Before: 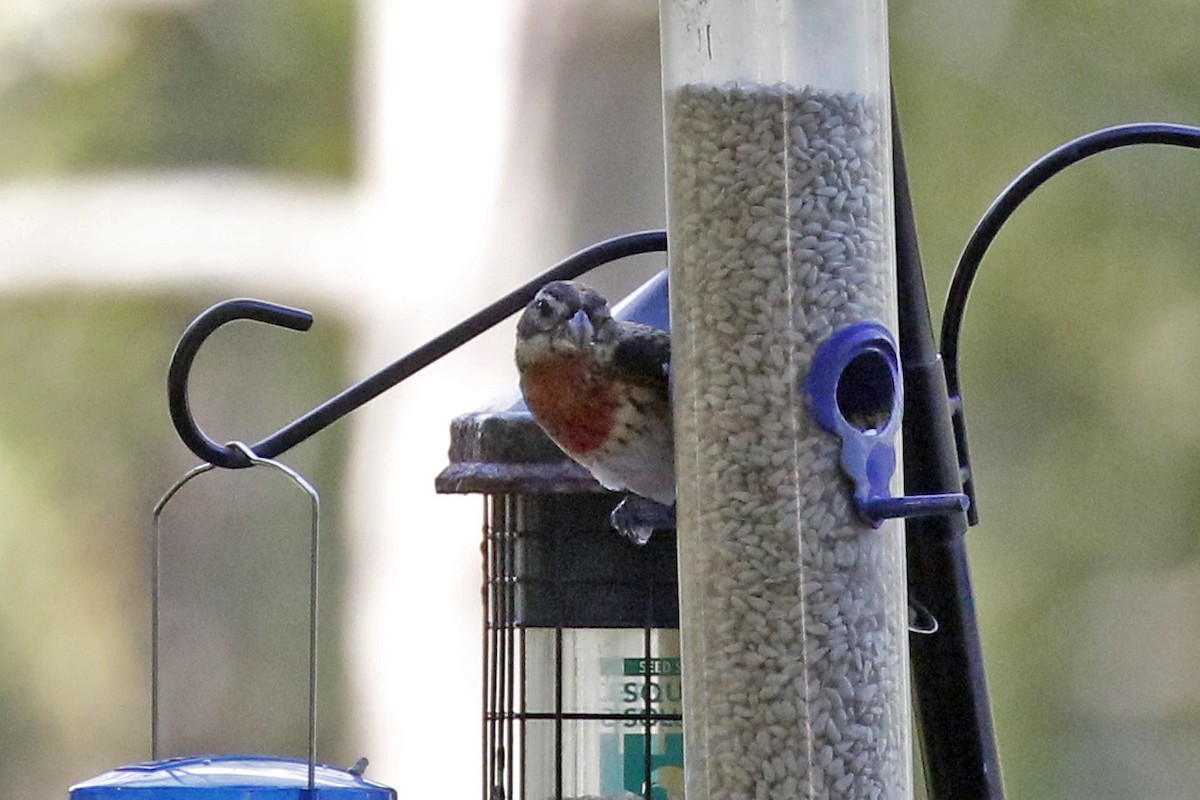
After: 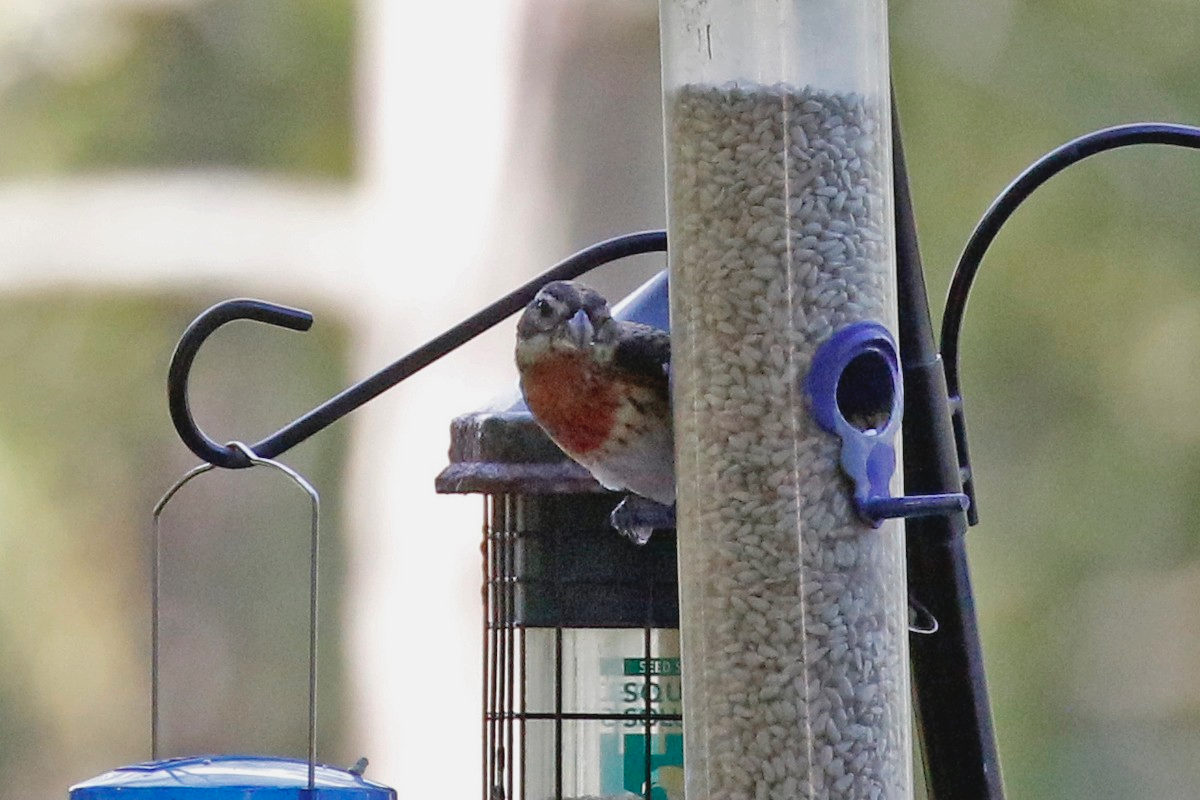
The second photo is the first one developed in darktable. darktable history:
contrast brightness saturation: contrast -0.093, saturation -0.105
